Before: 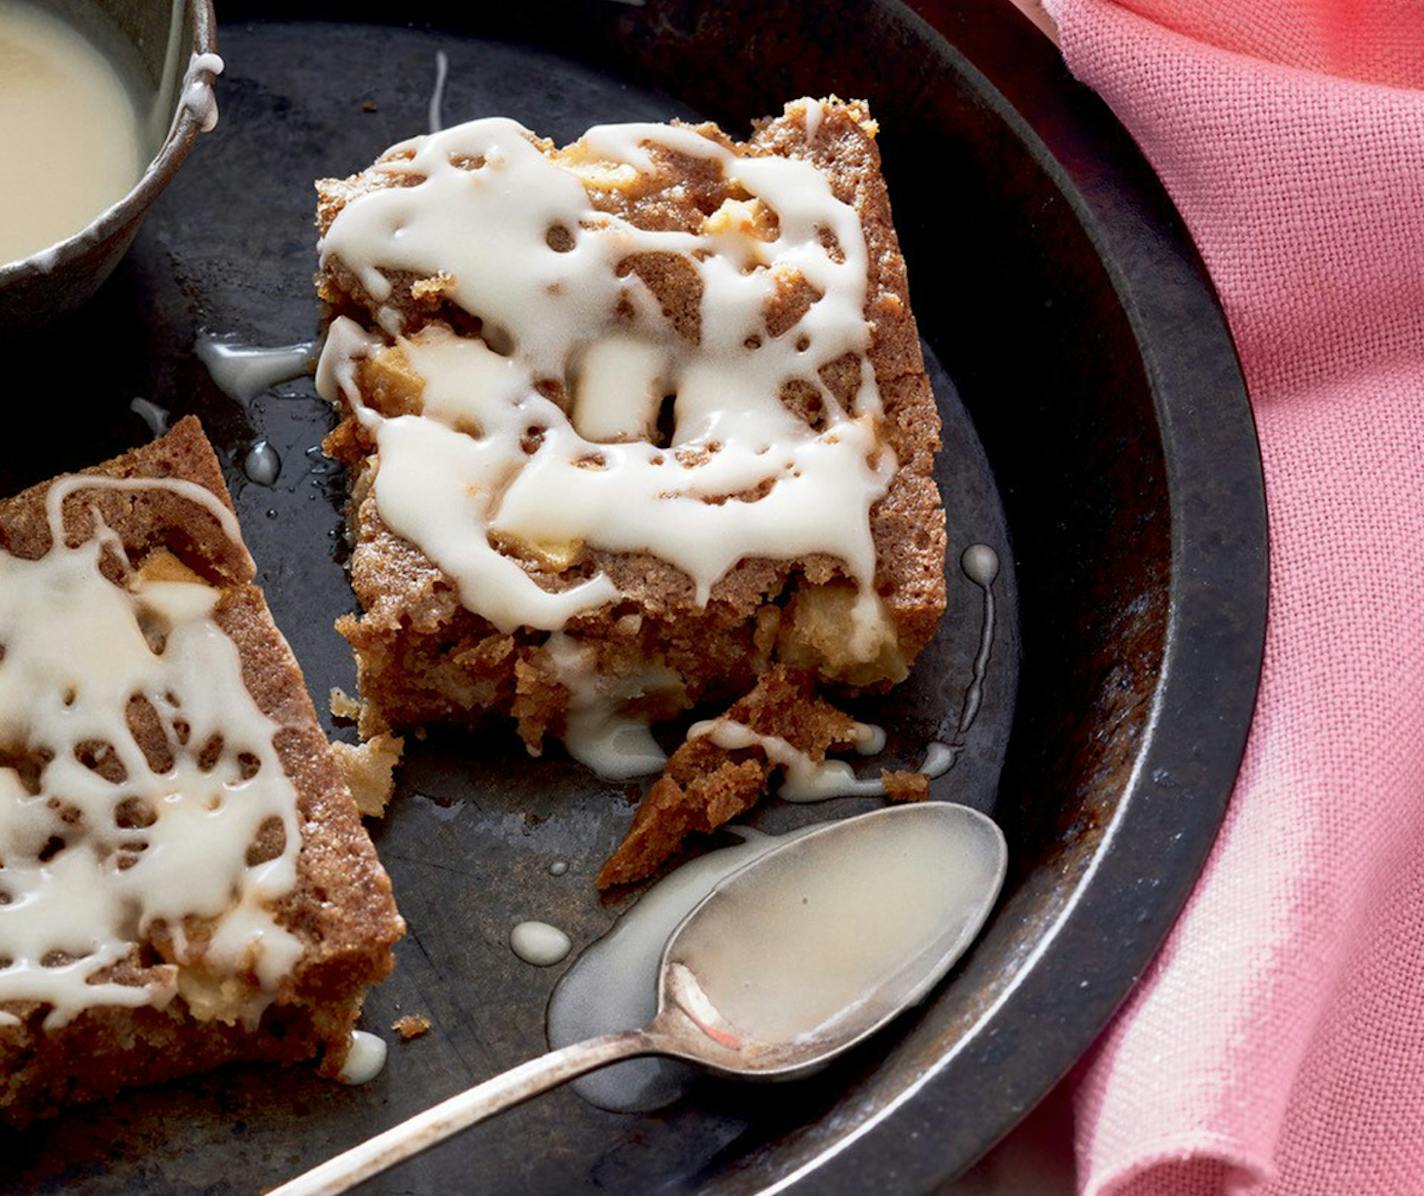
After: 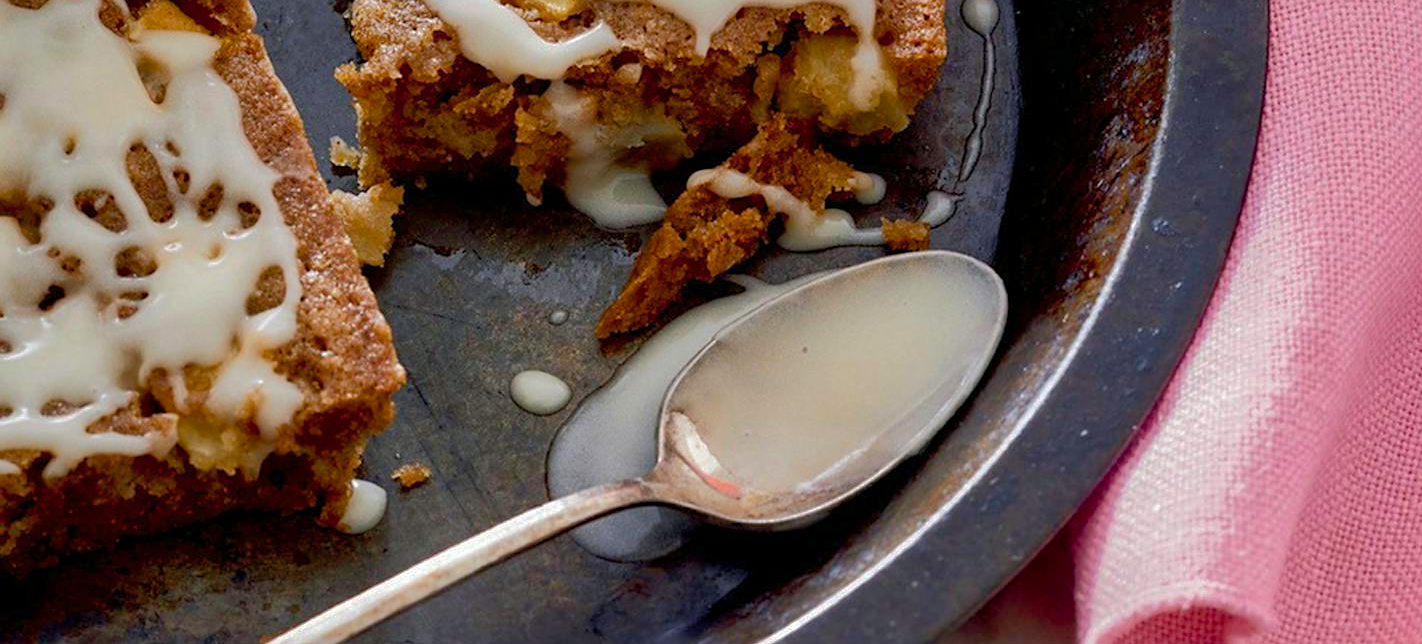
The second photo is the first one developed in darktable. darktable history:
exposure: compensate exposure bias true, compensate highlight preservation false
shadows and highlights: shadows 39.83, highlights -60.08
color balance rgb: shadows lift › chroma 1.031%, shadows lift › hue 214.37°, perceptual saturation grading › global saturation 20%, perceptual saturation grading › highlights -24.848%, perceptual saturation grading › shadows 25.126%, global vibrance 25.586%
crop and rotate: top 46.123%, right 0.116%
sharpen: amount 0.213
